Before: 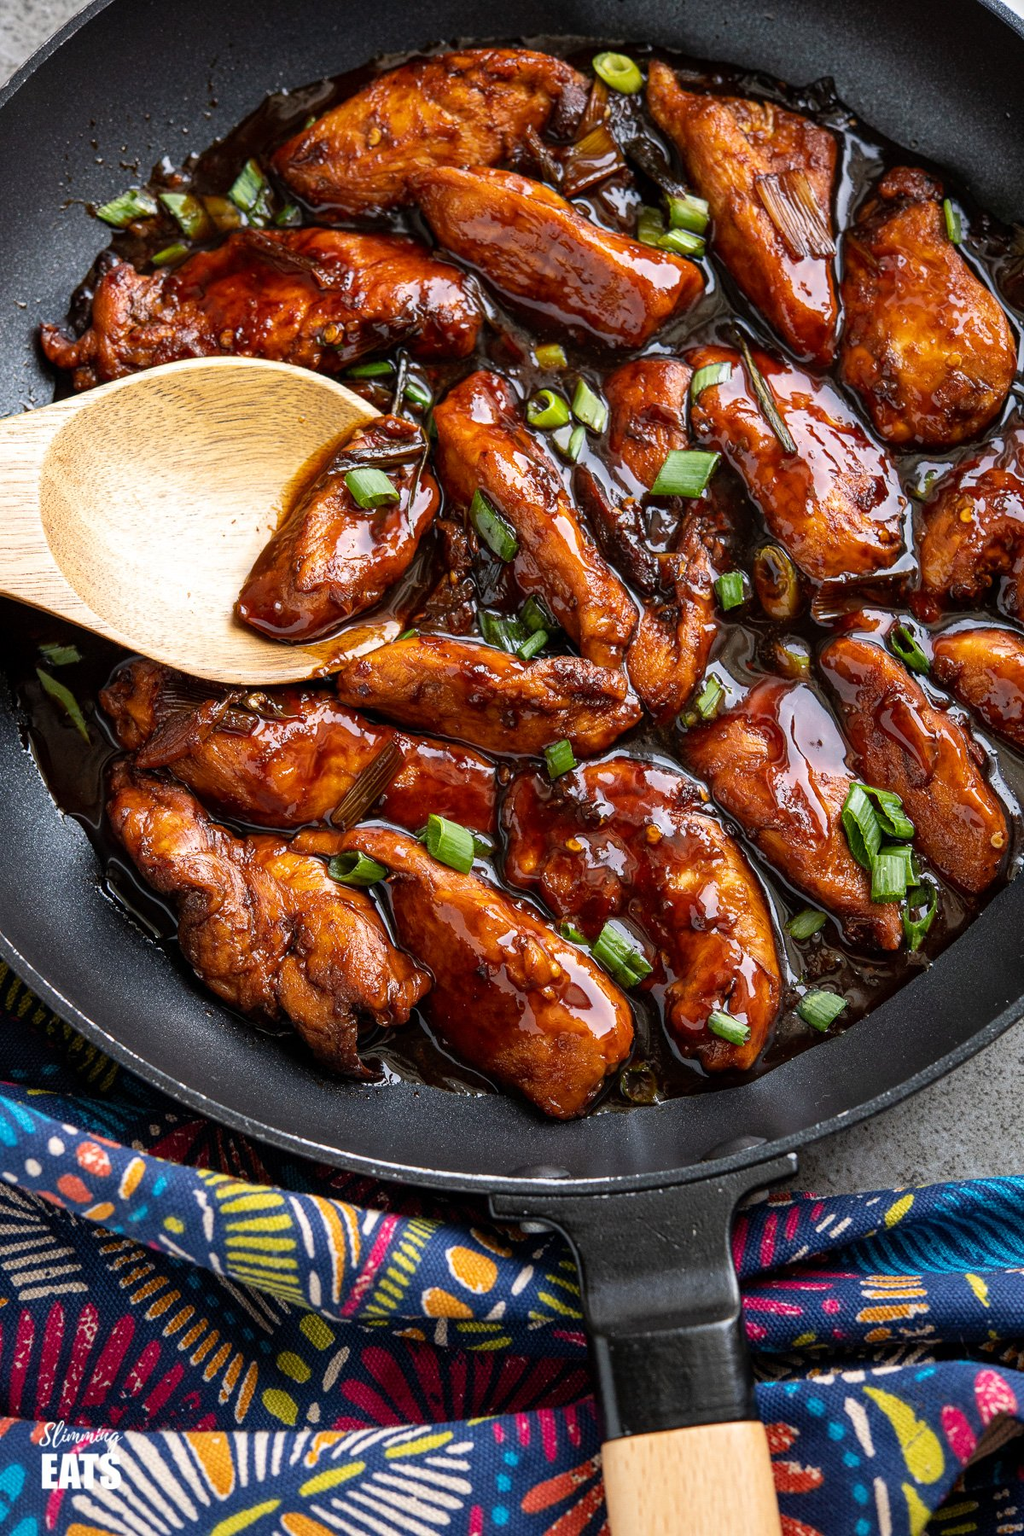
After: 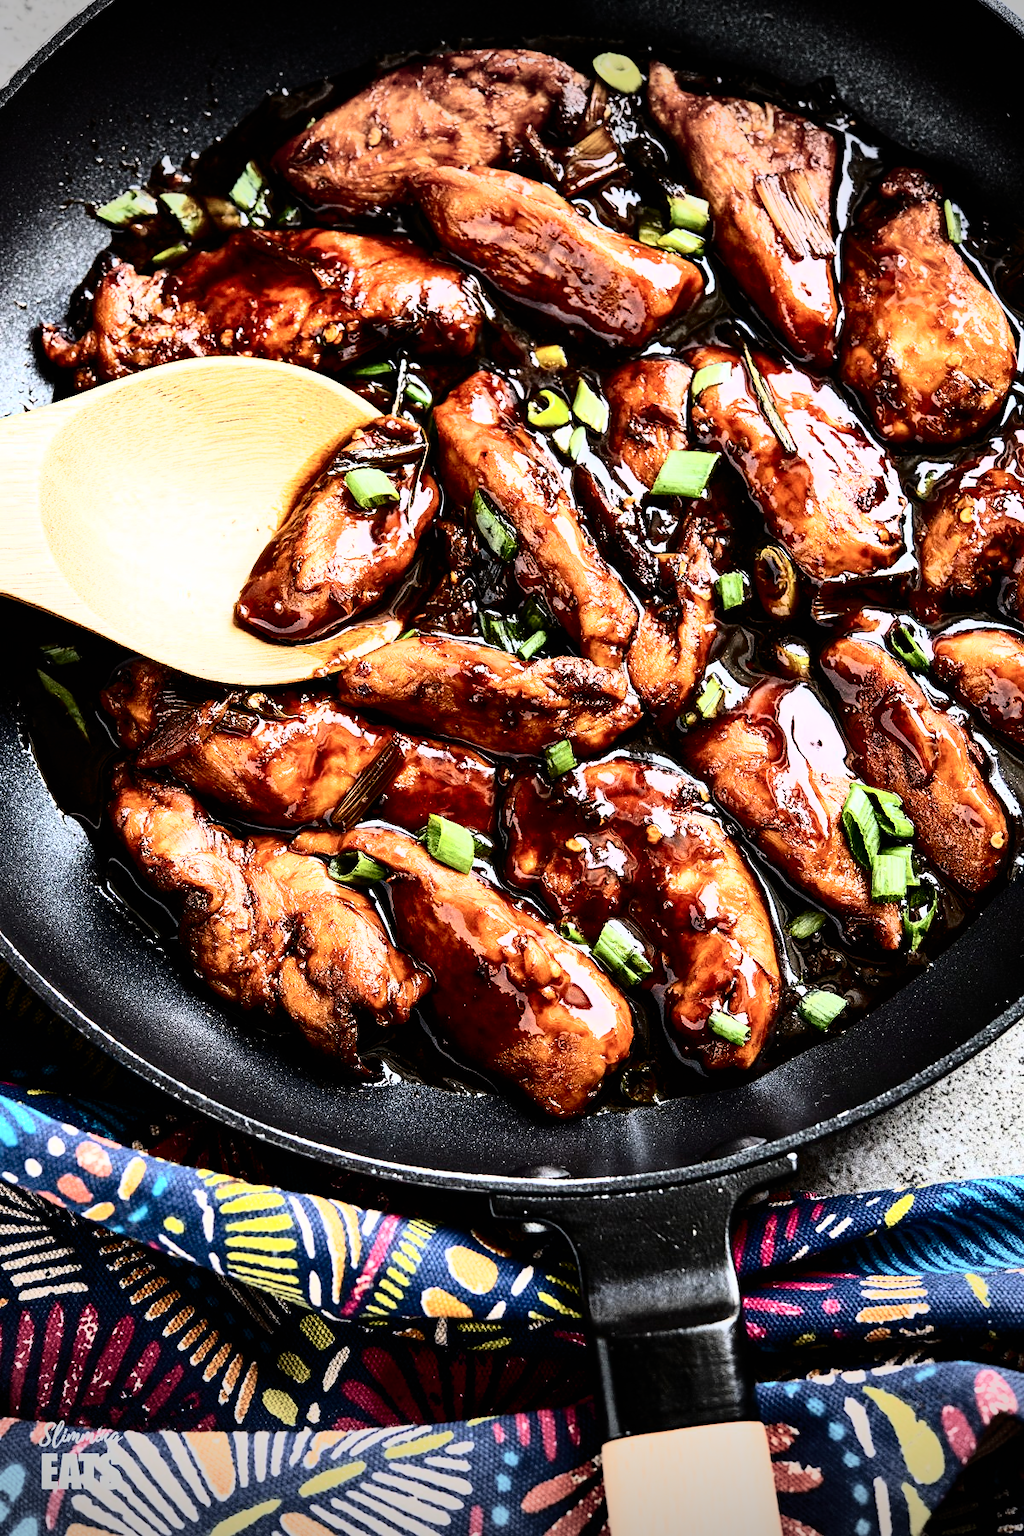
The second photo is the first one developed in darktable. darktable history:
exposure: black level correction 0, exposure 0.701 EV, compensate exposure bias true, compensate highlight preservation false
vignetting: fall-off start 100.34%, width/height ratio 1.306, unbound false
filmic rgb: black relative exposure -5.14 EV, white relative exposure 3.99 EV, threshold 6 EV, hardness 2.9, contrast 1.296, color science v6 (2022), enable highlight reconstruction true
tone curve: curves: ch0 [(0, 0) (0.003, 0.005) (0.011, 0.008) (0.025, 0.013) (0.044, 0.017) (0.069, 0.022) (0.1, 0.029) (0.136, 0.038) (0.177, 0.053) (0.224, 0.081) (0.277, 0.128) (0.335, 0.214) (0.399, 0.343) (0.468, 0.478) (0.543, 0.641) (0.623, 0.798) (0.709, 0.911) (0.801, 0.971) (0.898, 0.99) (1, 1)], color space Lab, independent channels, preserve colors none
